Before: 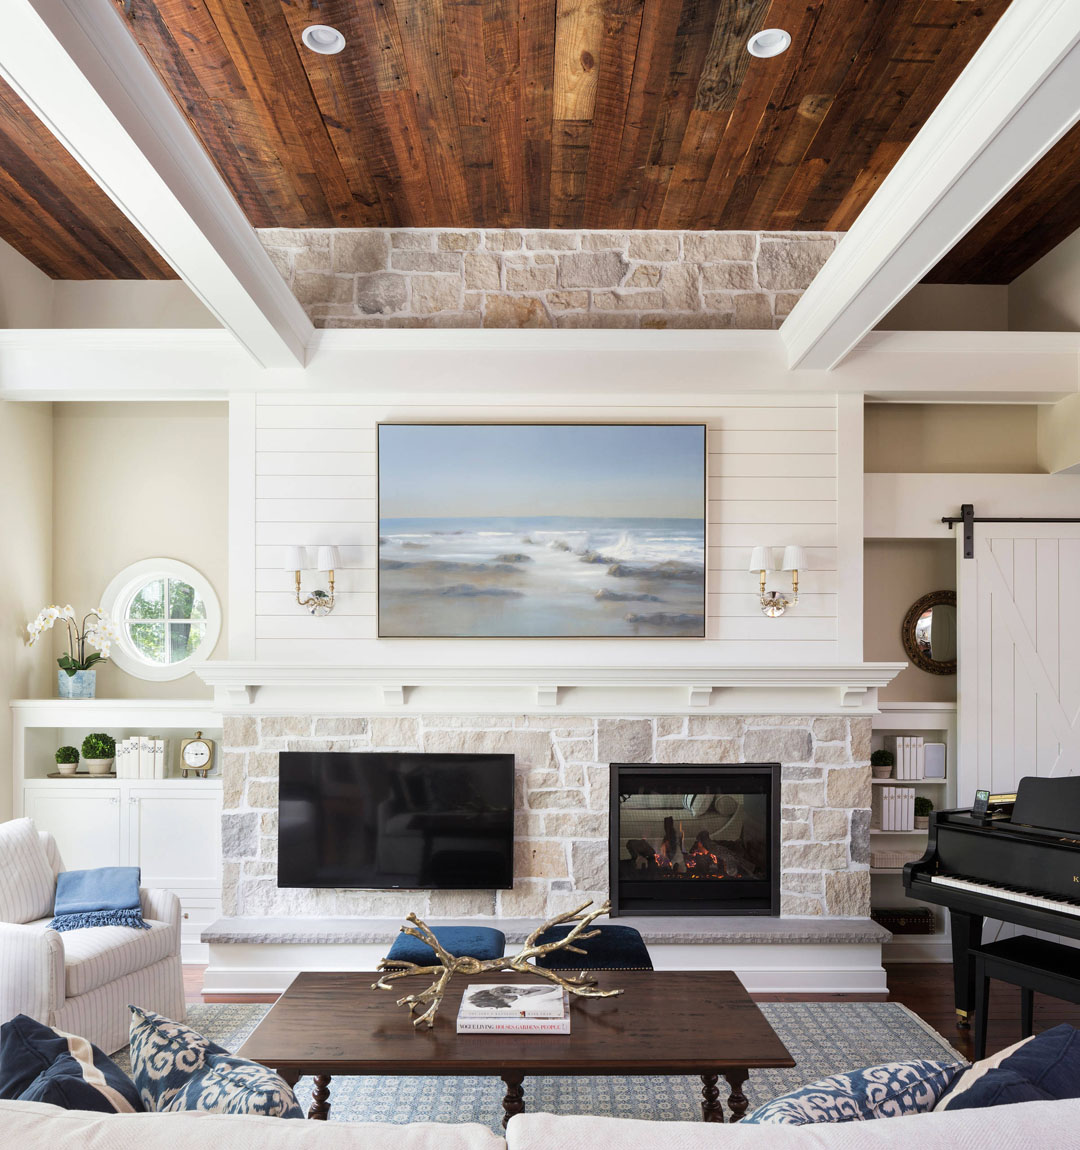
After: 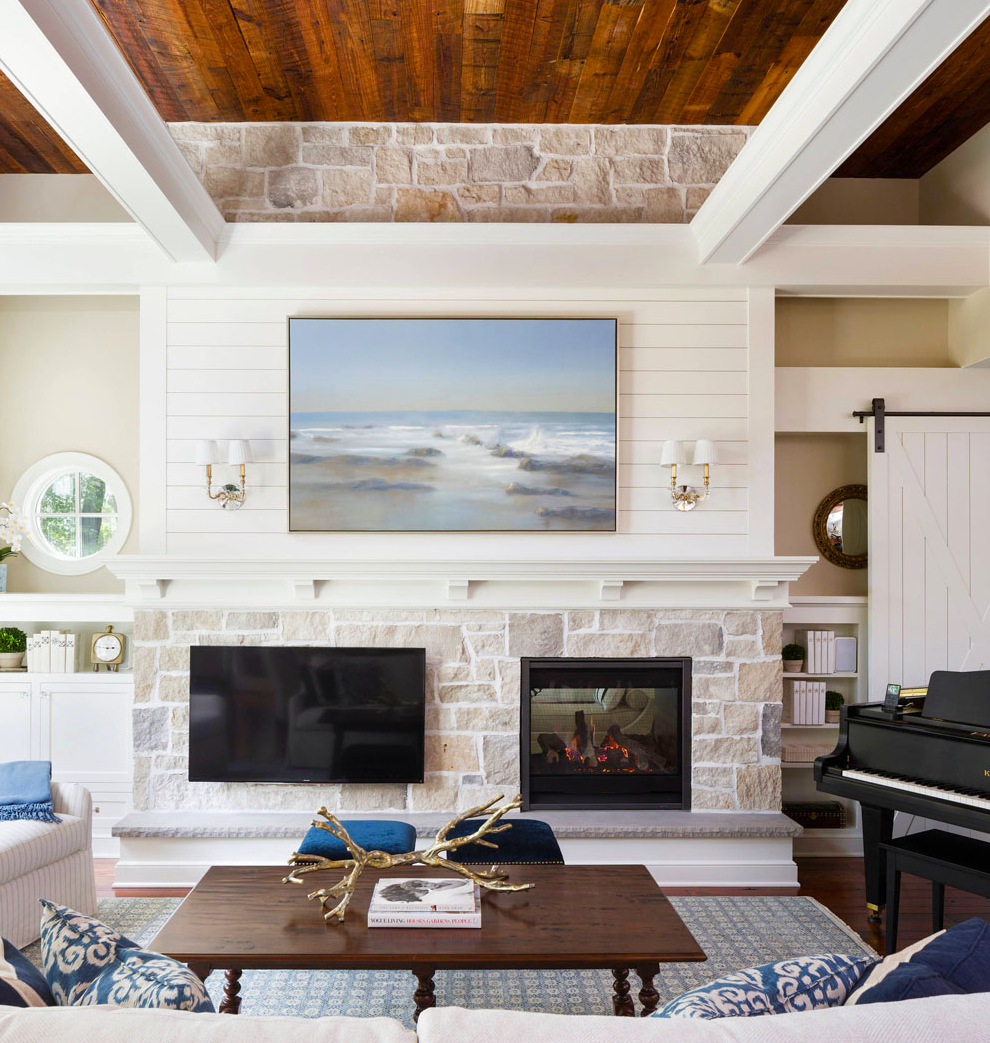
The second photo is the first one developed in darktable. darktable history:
crop and rotate: left 8.262%, top 9.226%
color balance rgb: perceptual saturation grading › global saturation 35%, perceptual saturation grading › highlights -30%, perceptual saturation grading › shadows 35%, perceptual brilliance grading › global brilliance 3%, perceptual brilliance grading › highlights -3%, perceptual brilliance grading › shadows 3%
tone equalizer: on, module defaults
